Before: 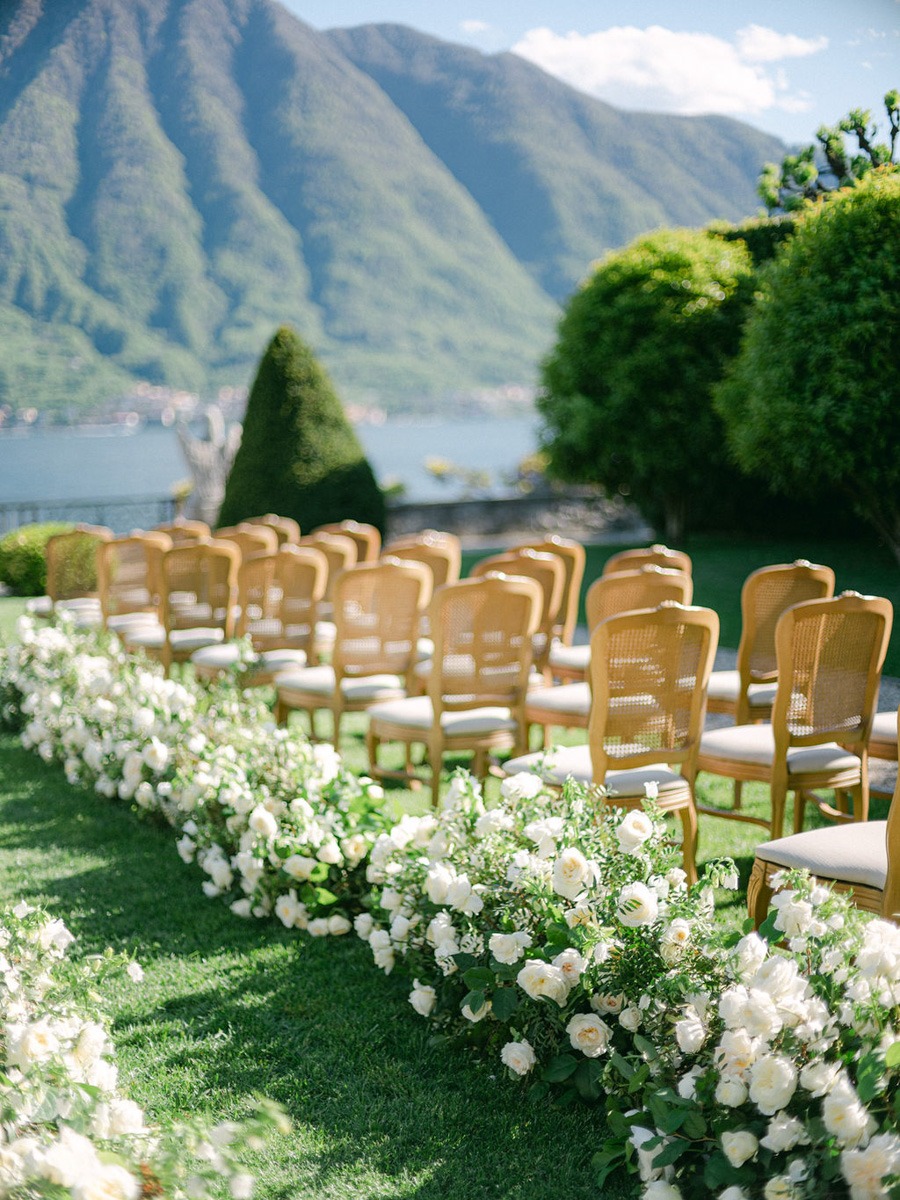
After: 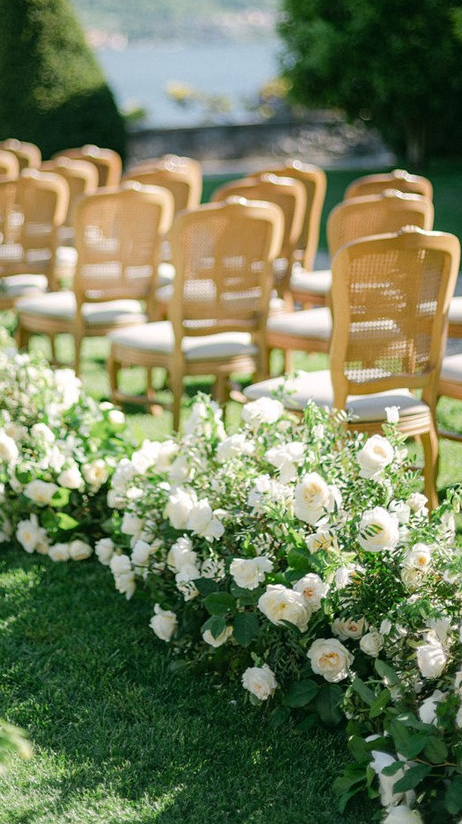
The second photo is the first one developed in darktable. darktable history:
crop and rotate: left 28.796%, top 31.331%, right 19.841%
